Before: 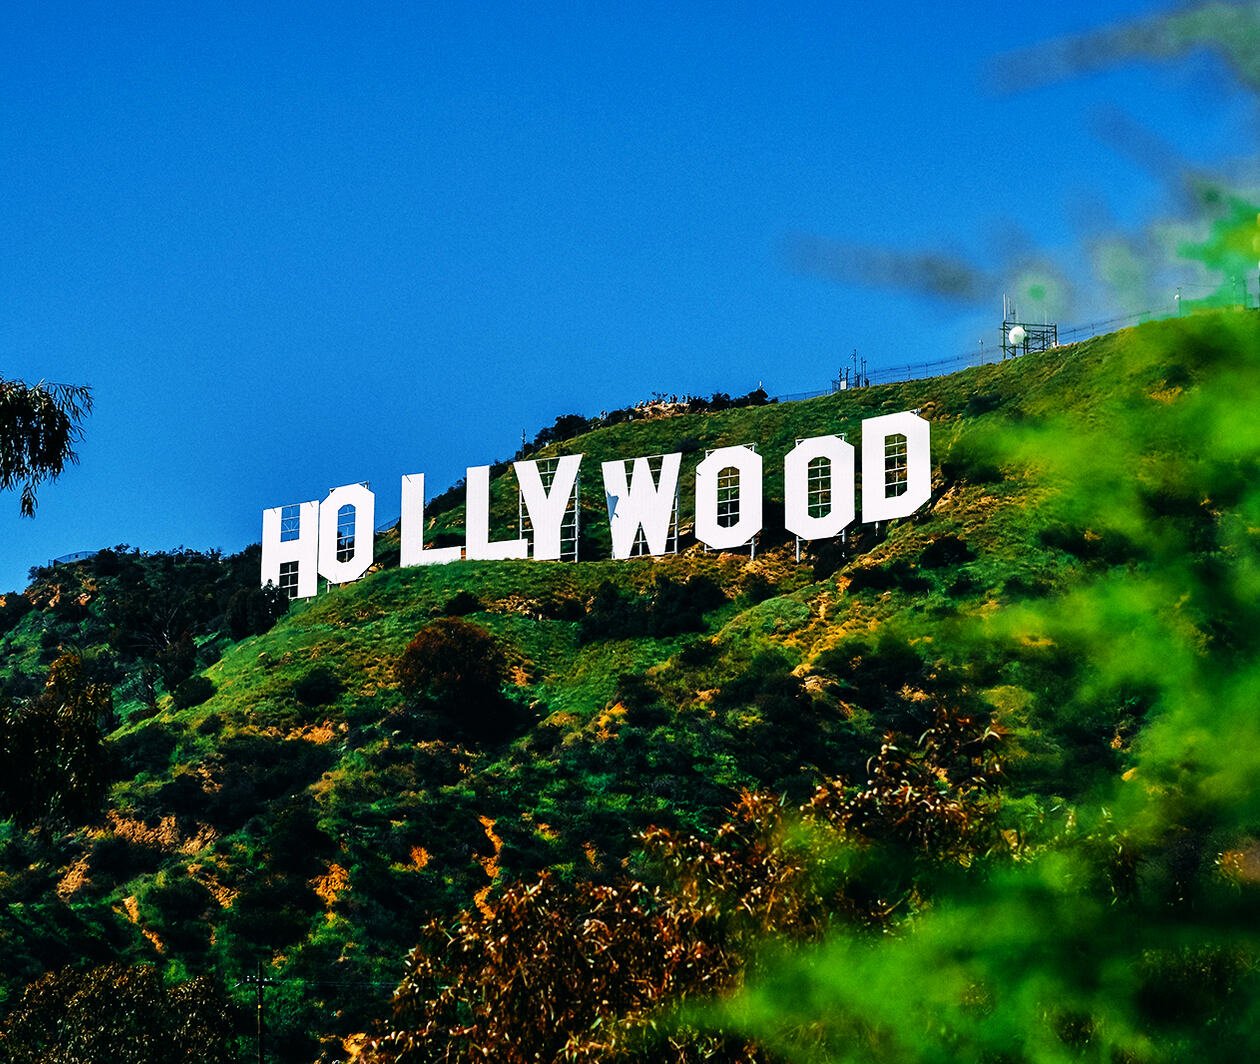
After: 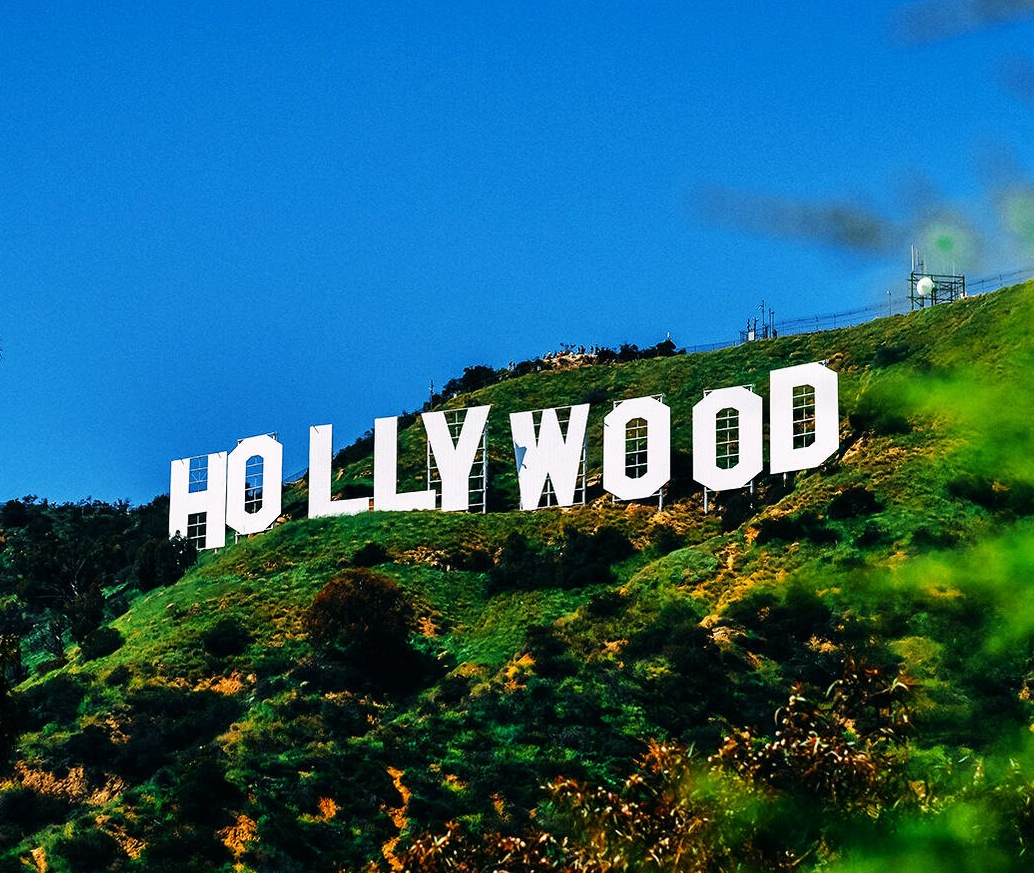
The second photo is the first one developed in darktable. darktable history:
crop and rotate: left 7.309%, top 4.632%, right 10.609%, bottom 13.228%
